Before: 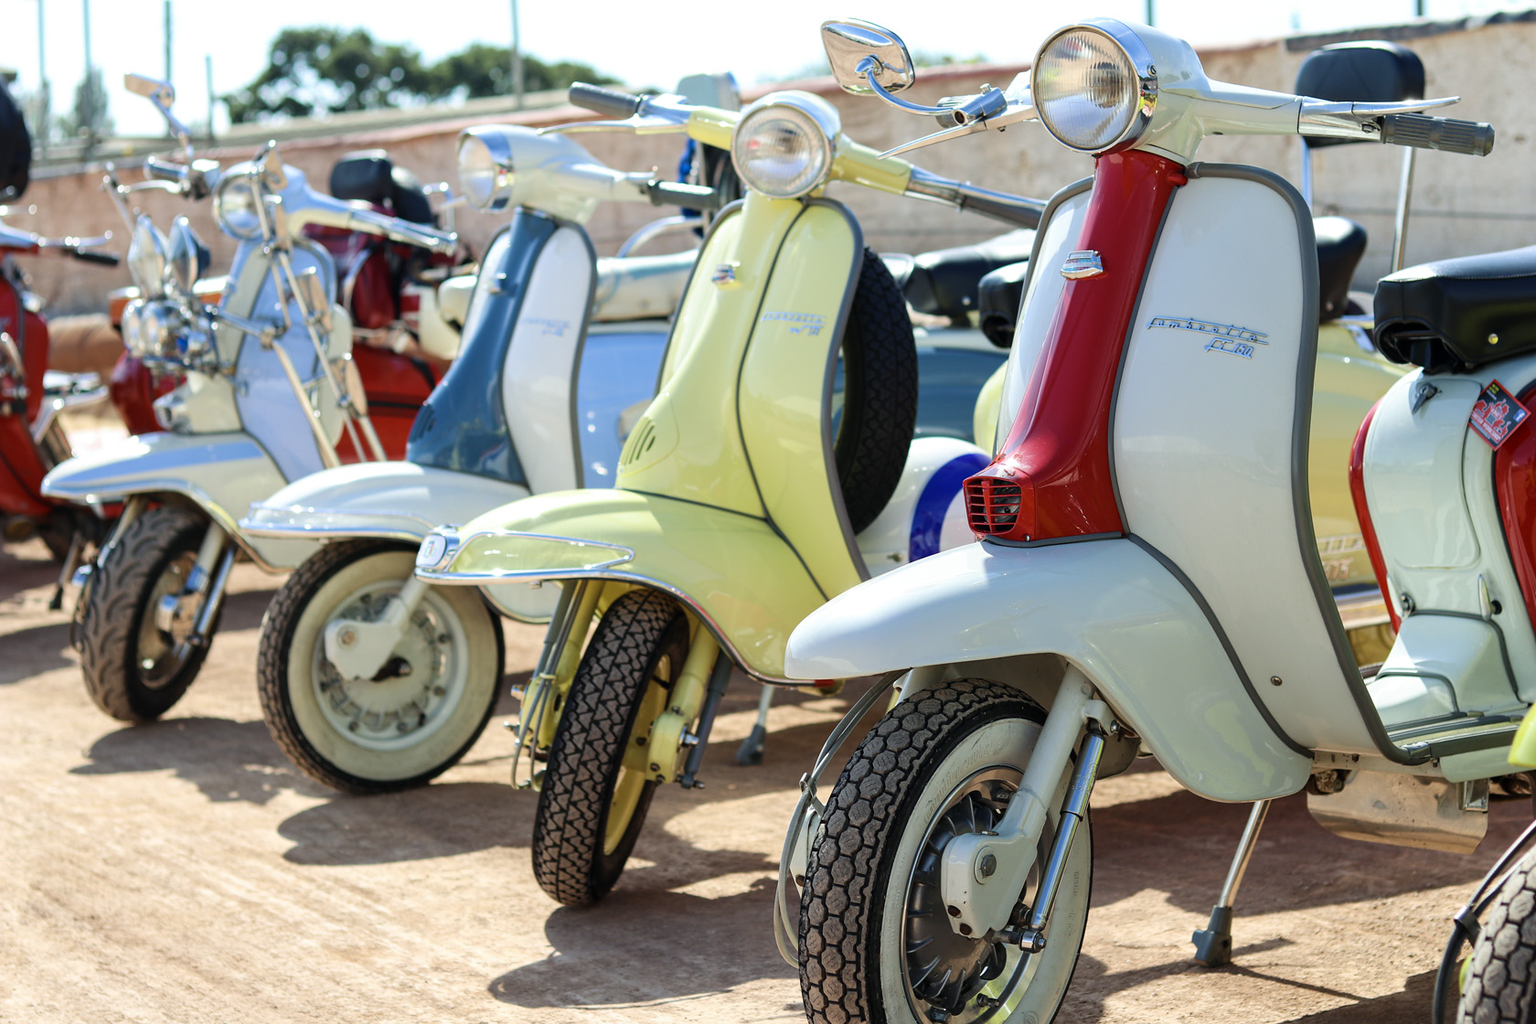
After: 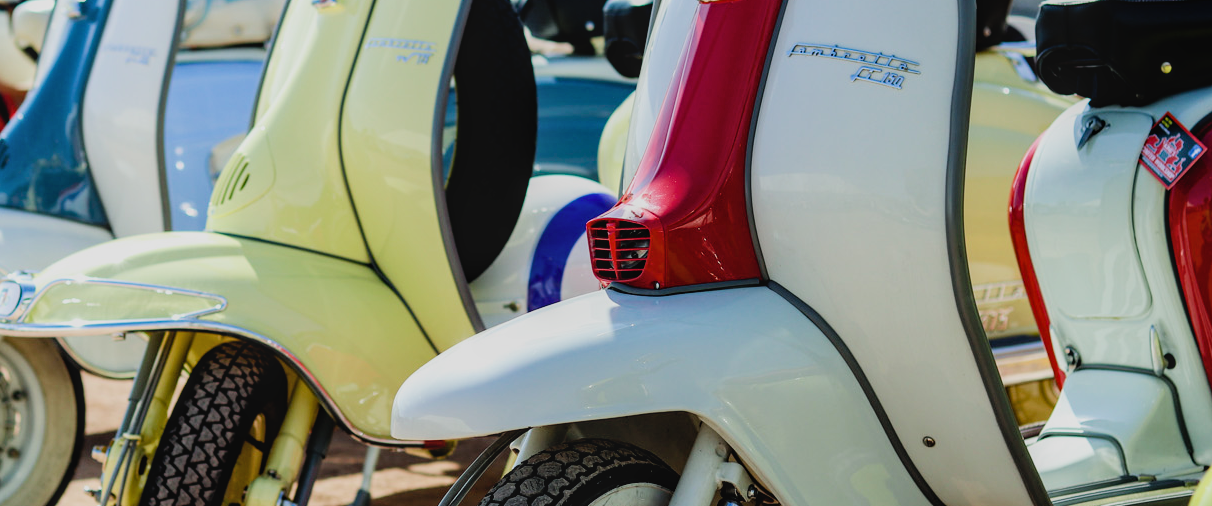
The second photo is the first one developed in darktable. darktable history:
local contrast: detail 109%
filmic rgb: black relative exposure -5.13 EV, white relative exposure 4 EV, threshold 6 EV, hardness 2.9, contrast 1.301, highlights saturation mix -30.6%, enable highlight reconstruction true
color balance rgb: perceptual saturation grading › global saturation 0.152%, perceptual saturation grading › highlights -25.716%, perceptual saturation grading › shadows 29.509%, global vibrance 21.884%
crop and rotate: left 27.836%, top 27.088%, bottom 27.695%
